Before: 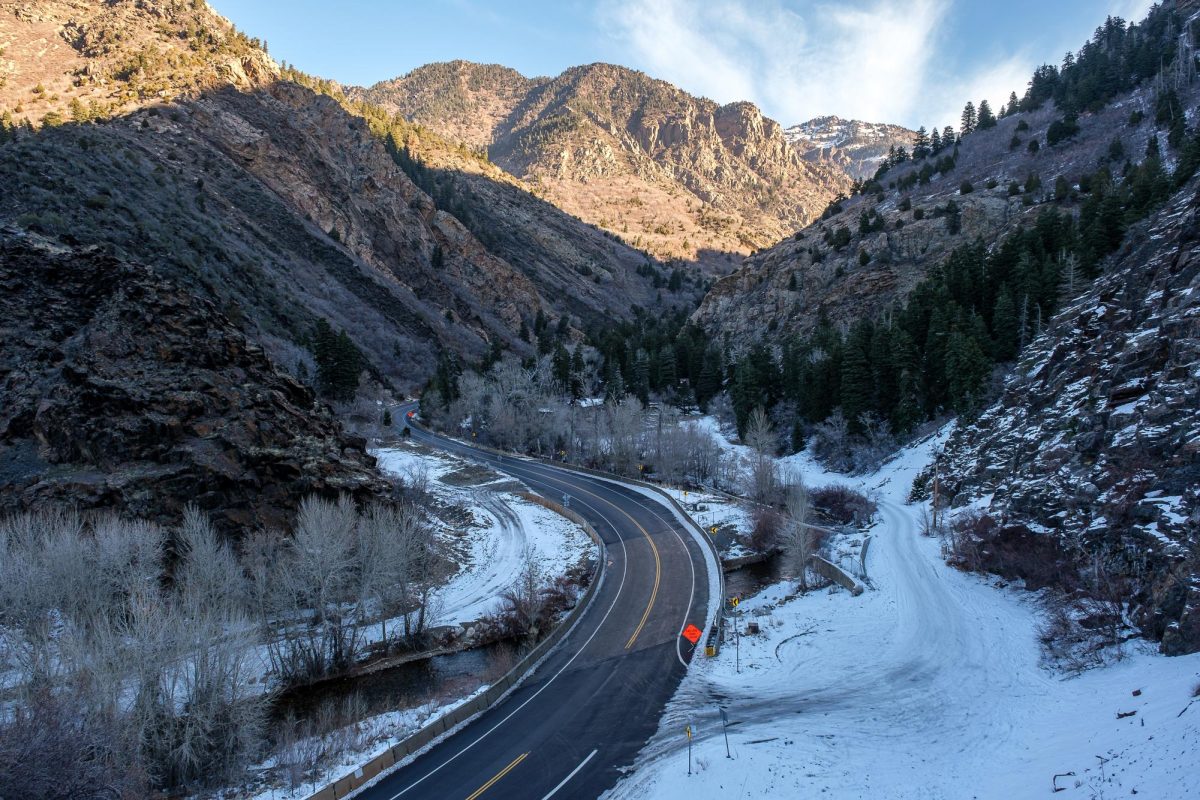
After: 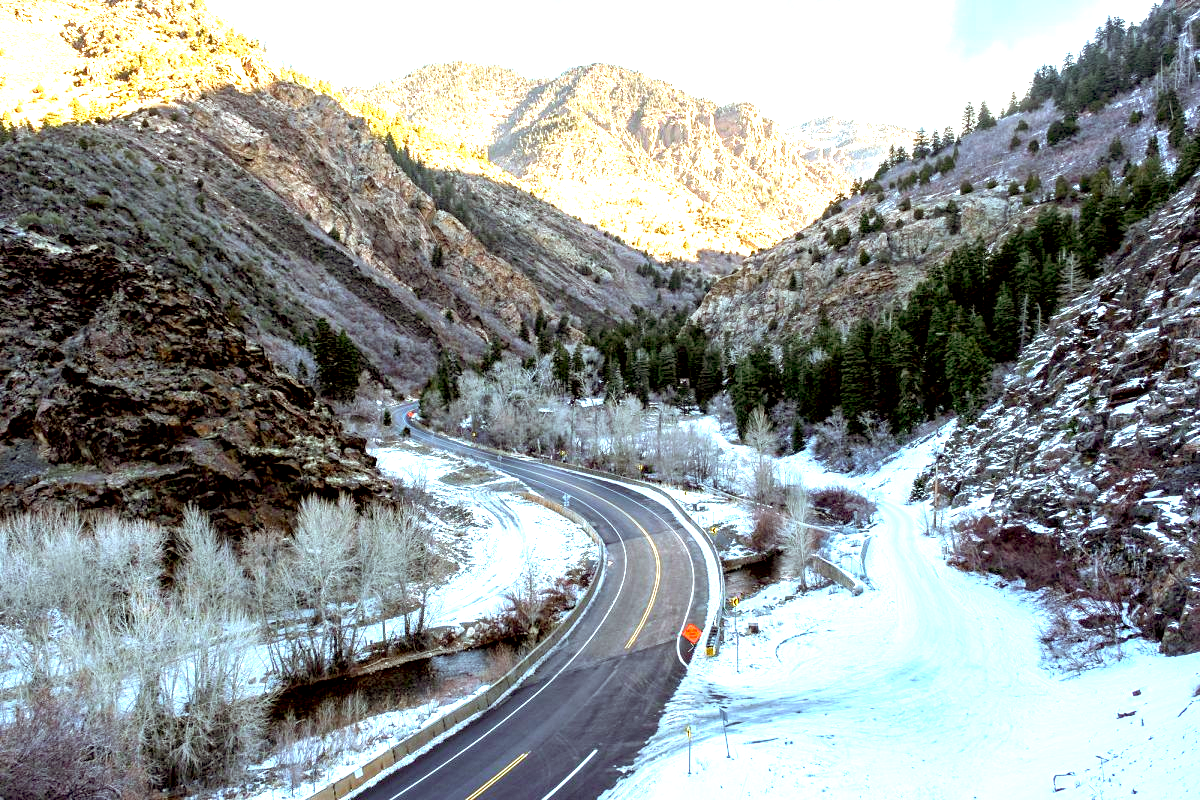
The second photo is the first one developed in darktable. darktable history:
color correction: highlights a* -5.59, highlights b* 9.8, shadows a* 9.54, shadows b* 25.03
exposure: black level correction 0.005, exposure 2.08 EV, compensate highlight preservation false
